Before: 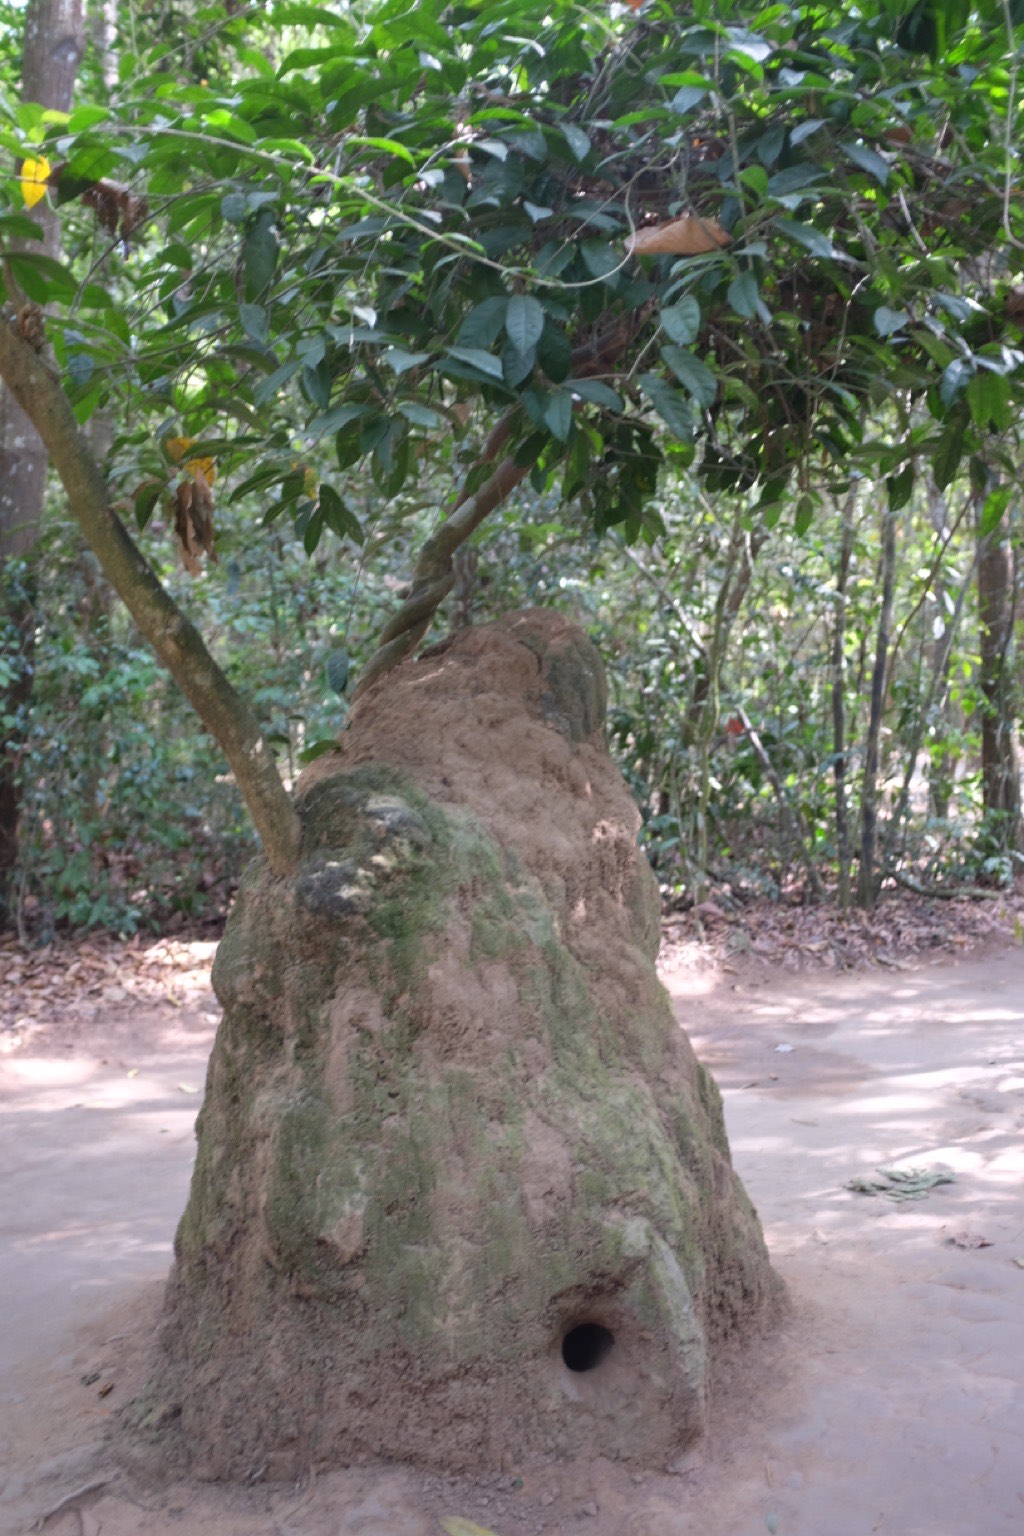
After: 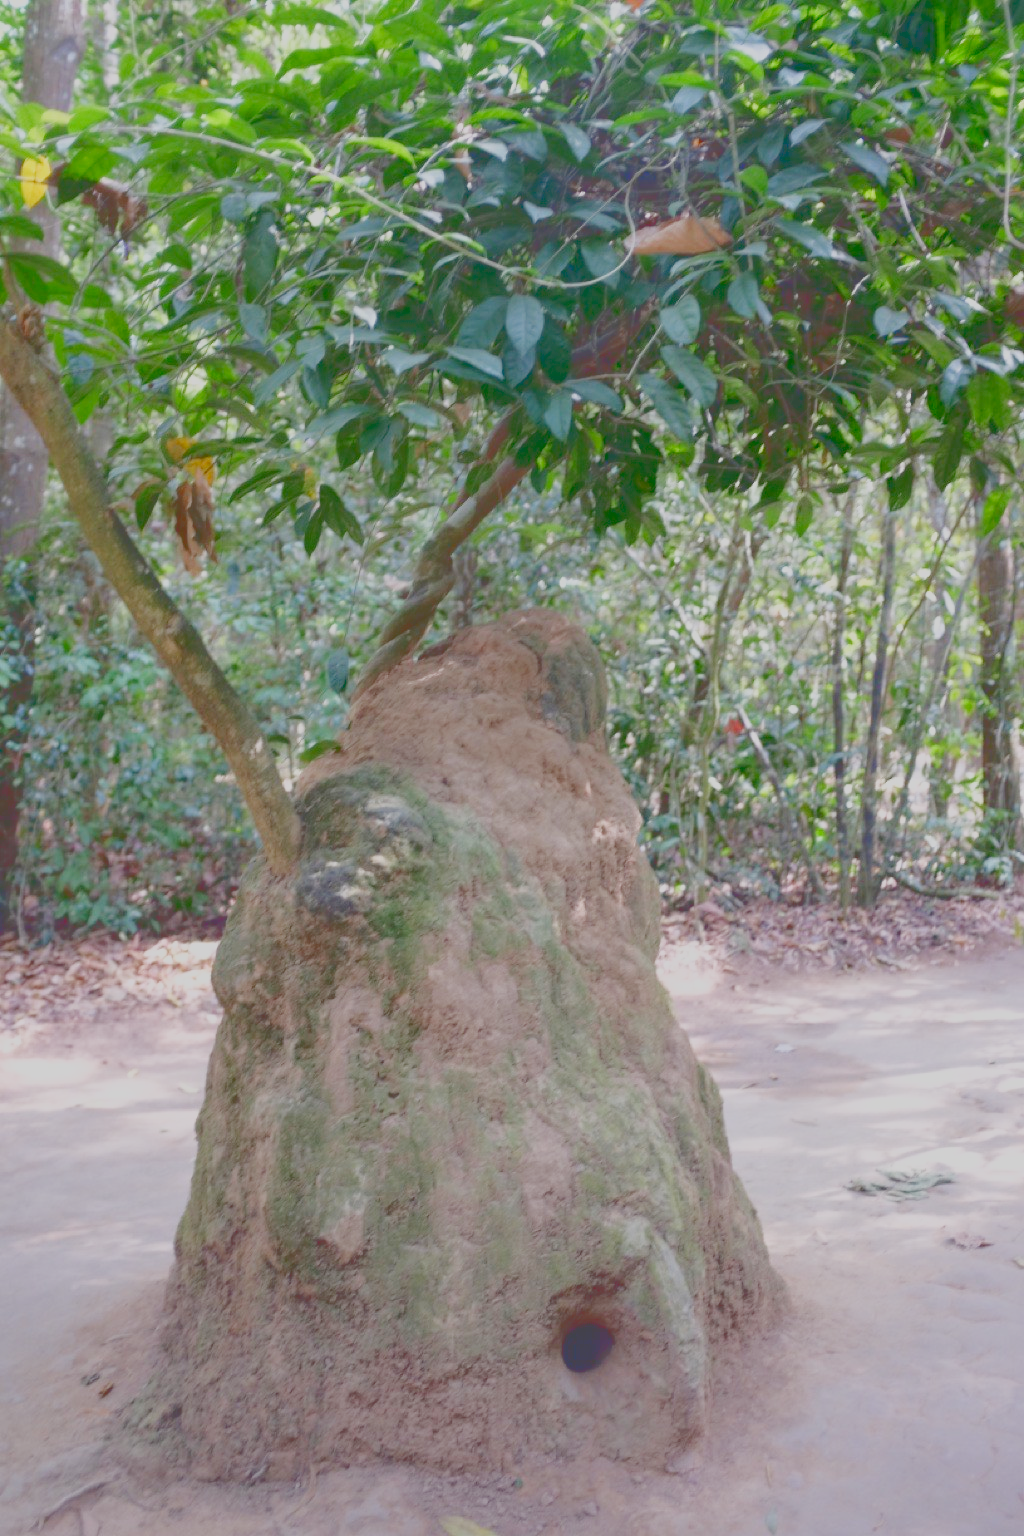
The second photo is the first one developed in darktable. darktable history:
filmic rgb: black relative exposure -7.65 EV, white relative exposure 4.56 EV, threshold 3.01 EV, hardness 3.61, preserve chrominance no, color science v5 (2021), iterations of high-quality reconstruction 0, enable highlight reconstruction true
tone curve: curves: ch0 [(0, 0) (0.003, 0.278) (0.011, 0.282) (0.025, 0.282) (0.044, 0.29) (0.069, 0.295) (0.1, 0.306) (0.136, 0.316) (0.177, 0.33) (0.224, 0.358) (0.277, 0.403) (0.335, 0.451) (0.399, 0.505) (0.468, 0.558) (0.543, 0.611) (0.623, 0.679) (0.709, 0.751) (0.801, 0.815) (0.898, 0.863) (1, 1)], color space Lab, linked channels, preserve colors none
